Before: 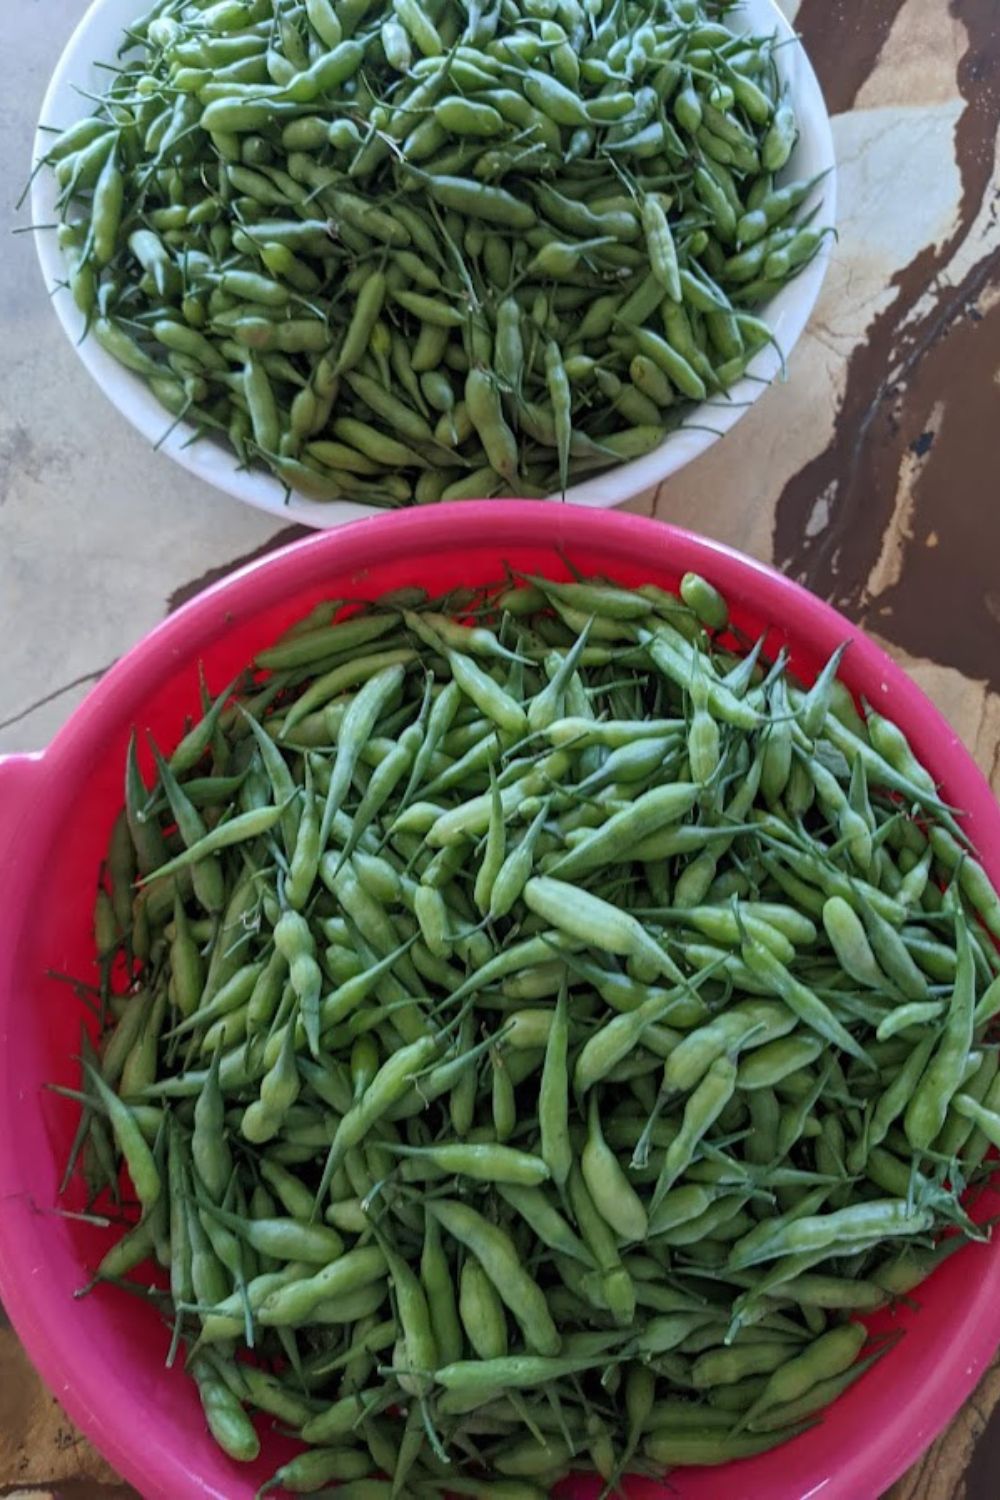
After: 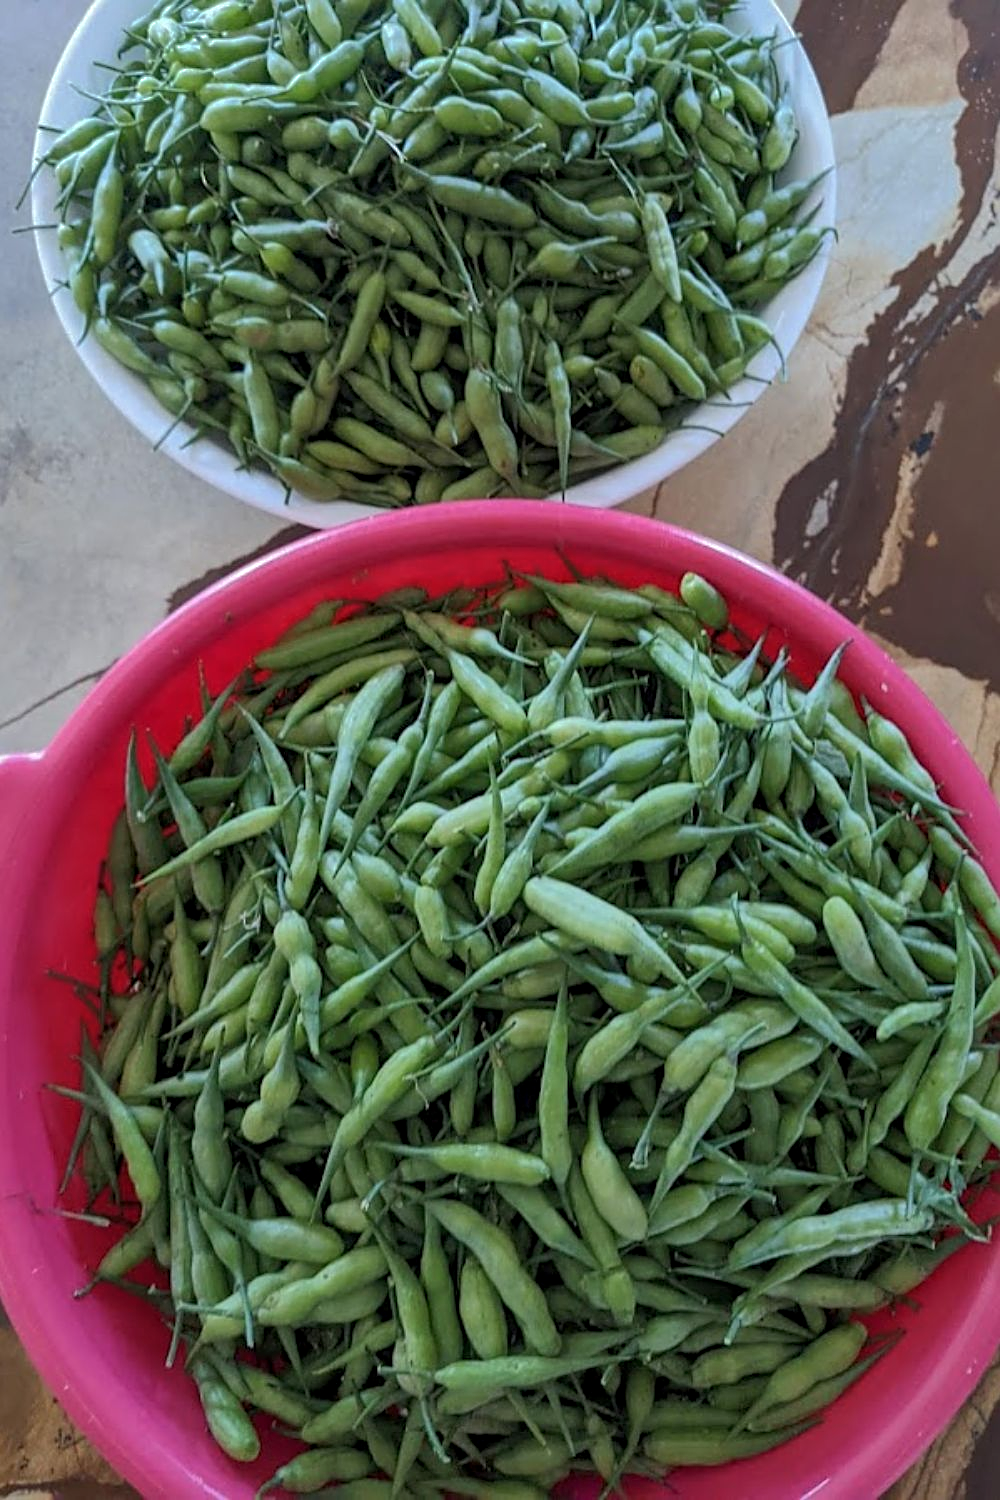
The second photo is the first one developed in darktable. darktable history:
sharpen: on, module defaults
shadows and highlights: shadows 39.28, highlights -60.1
local contrast: highlights 105%, shadows 102%, detail 120%, midtone range 0.2
